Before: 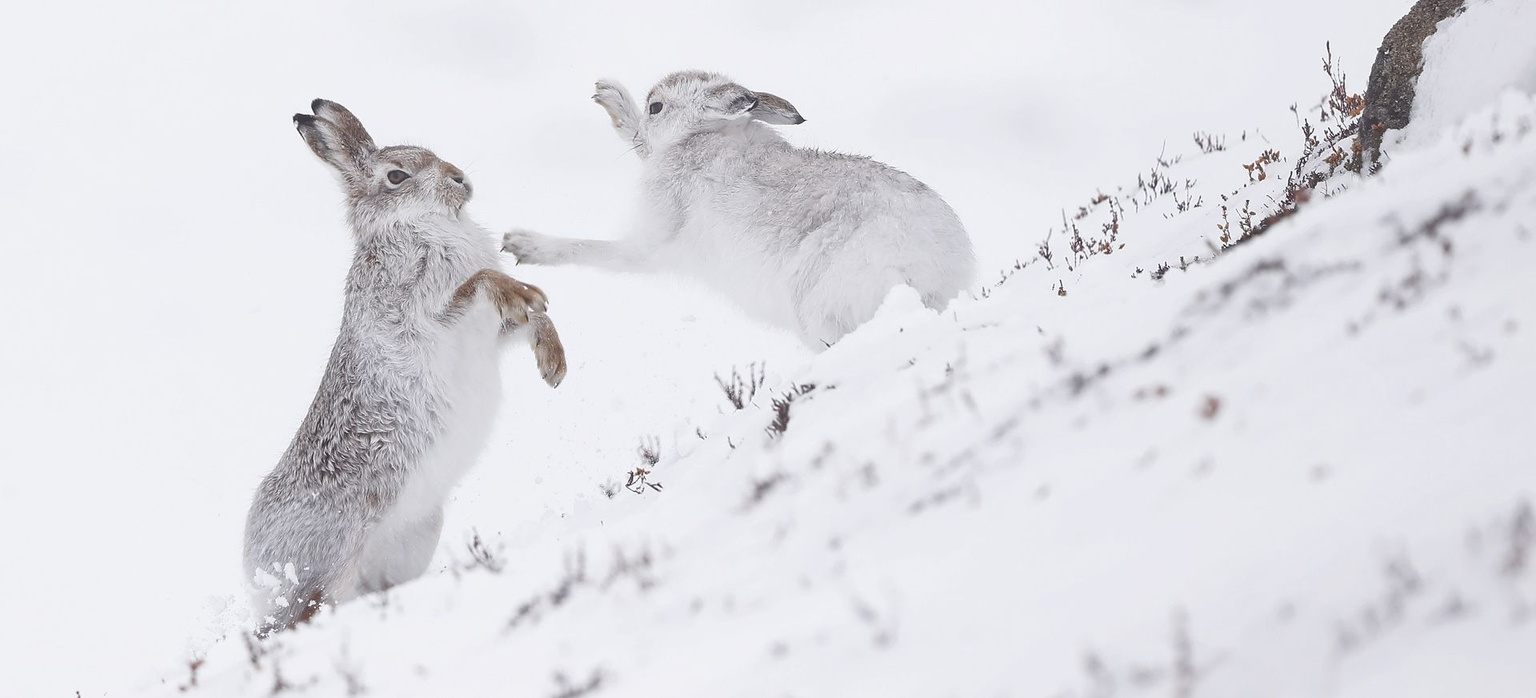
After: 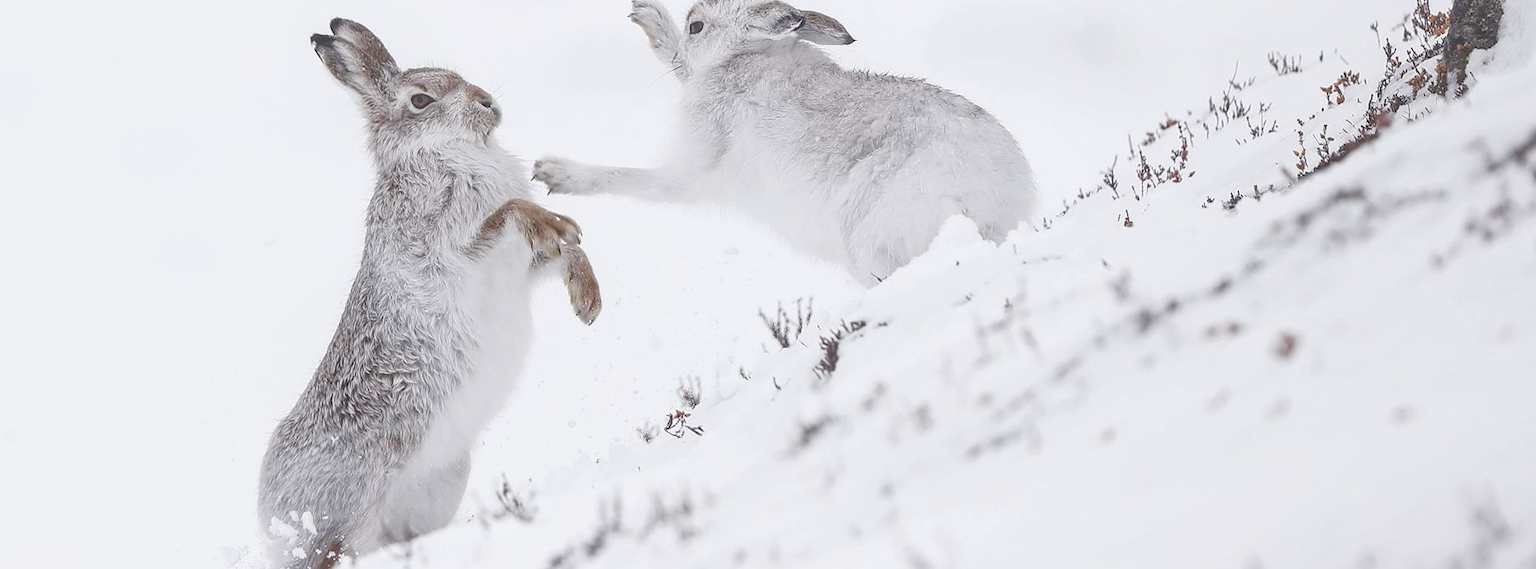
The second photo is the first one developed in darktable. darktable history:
crop and rotate: angle 0.047°, top 11.839%, right 5.73%, bottom 11.243%
local contrast: detail 109%
